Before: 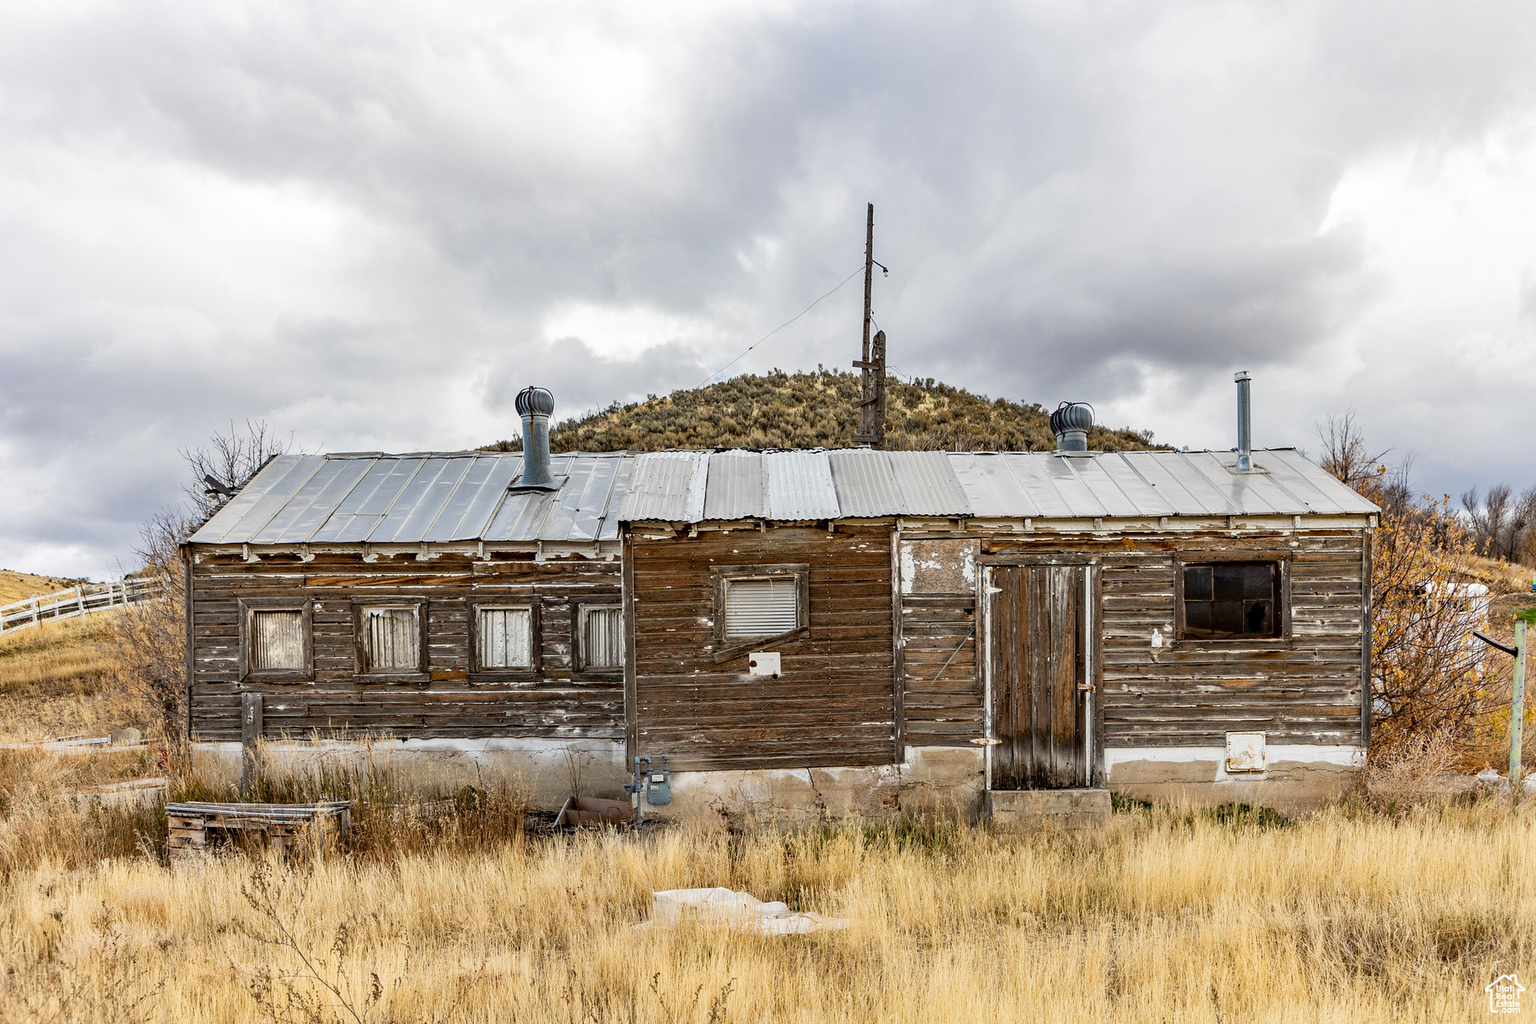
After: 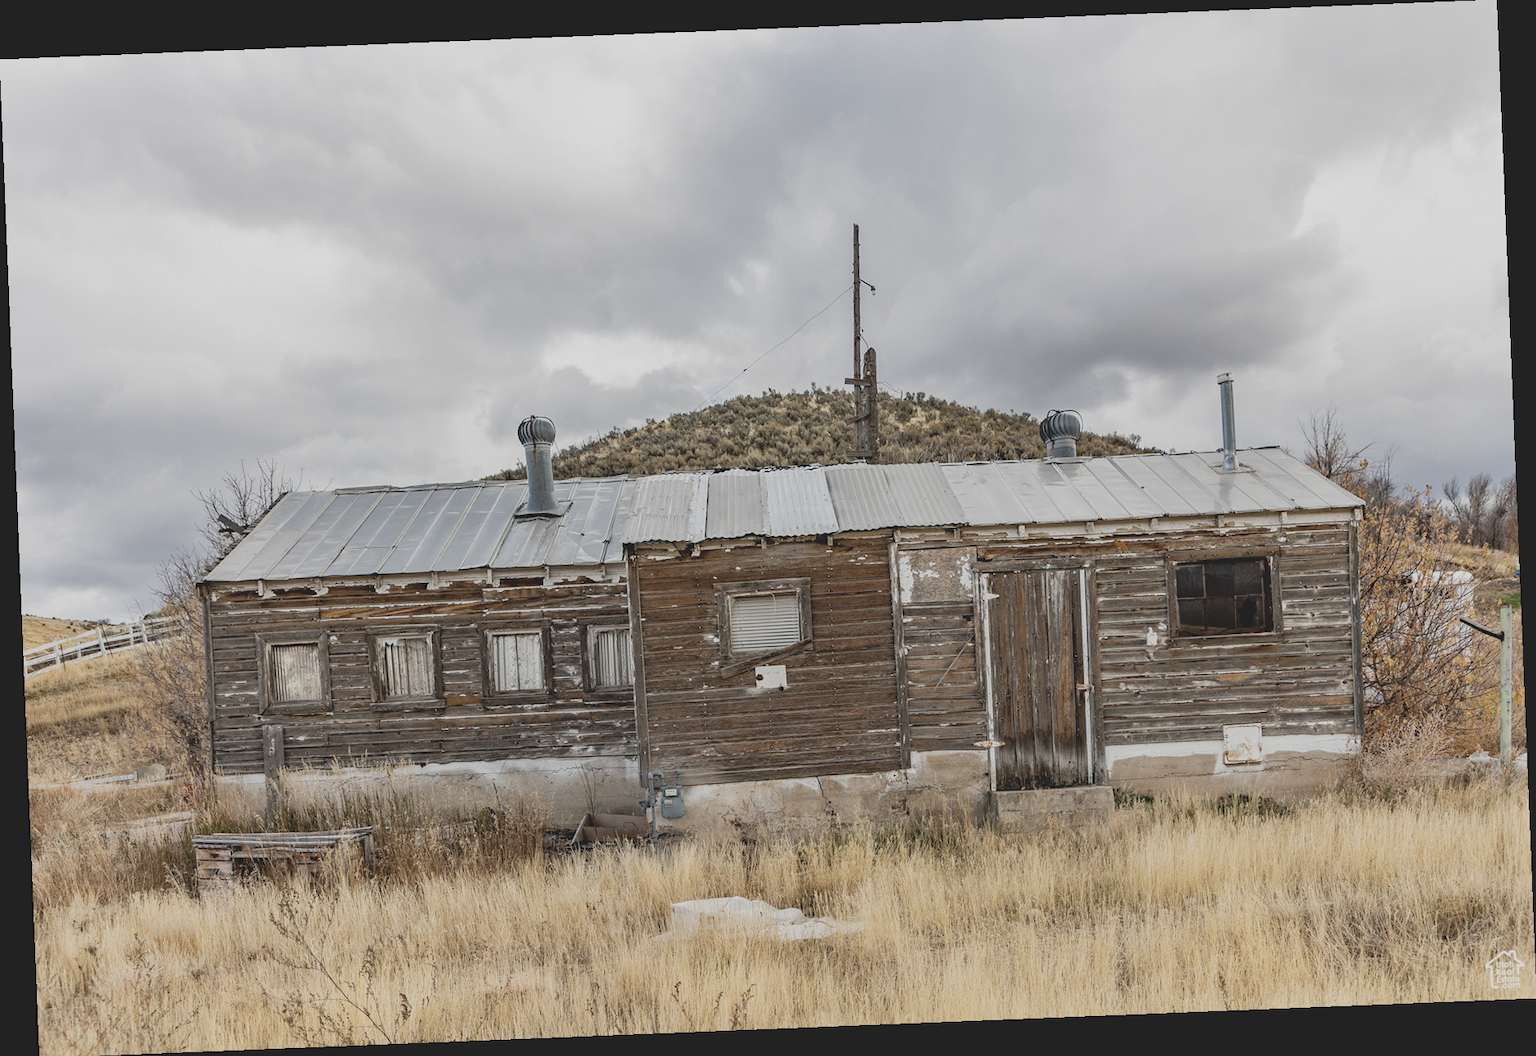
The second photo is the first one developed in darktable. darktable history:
rotate and perspective: rotation -2.29°, automatic cropping off
contrast brightness saturation: contrast -0.26, saturation -0.43
